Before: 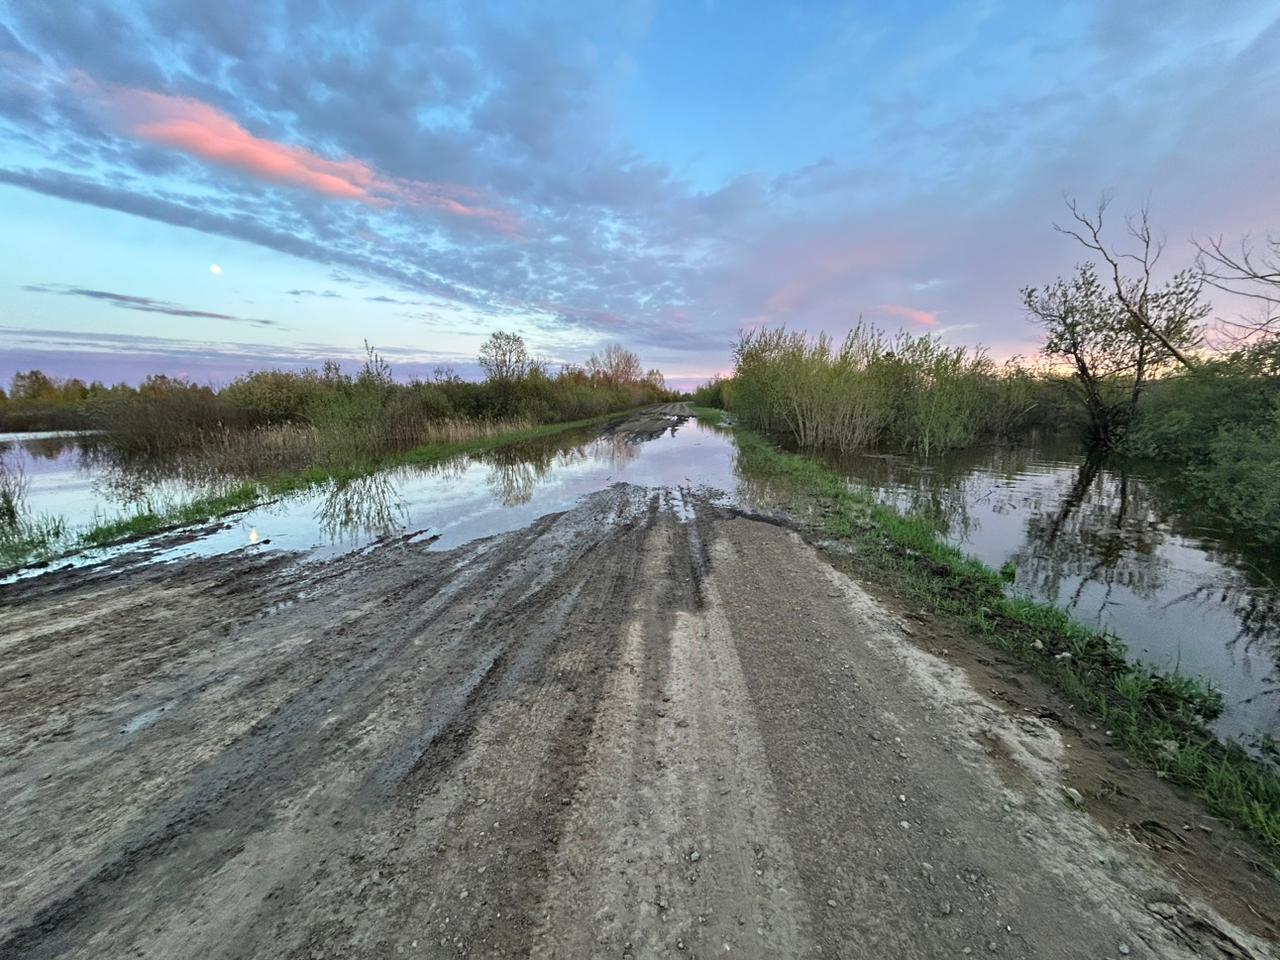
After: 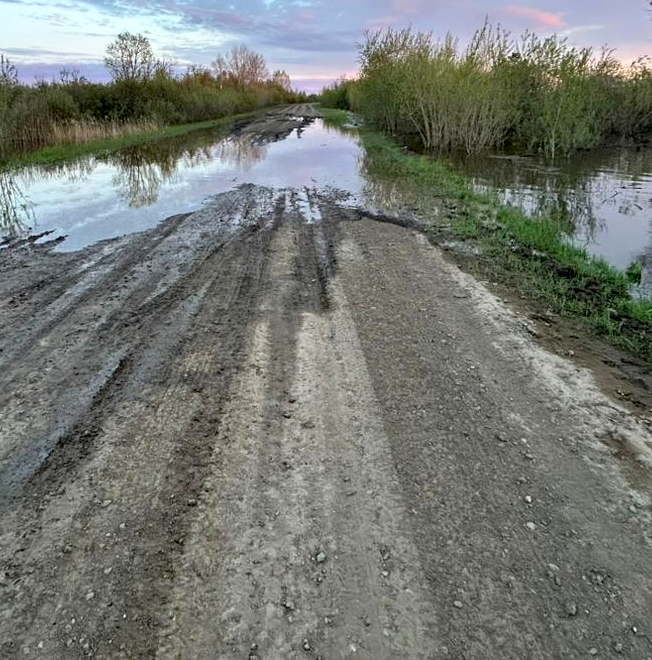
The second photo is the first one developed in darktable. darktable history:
exposure: black level correction 0.009, exposure 0.119 EV, compensate highlight preservation false
crop and rotate: left 29.237%, top 31.152%, right 19.807%
